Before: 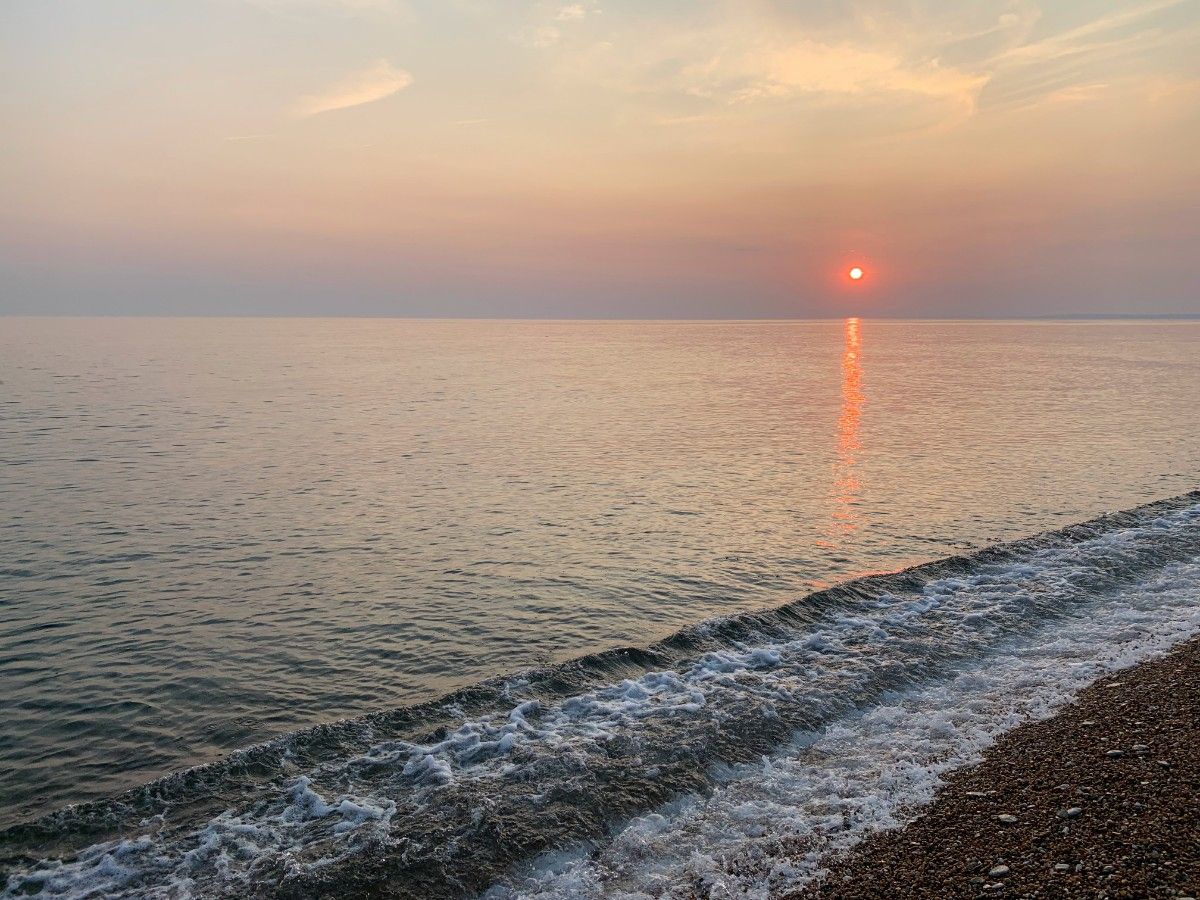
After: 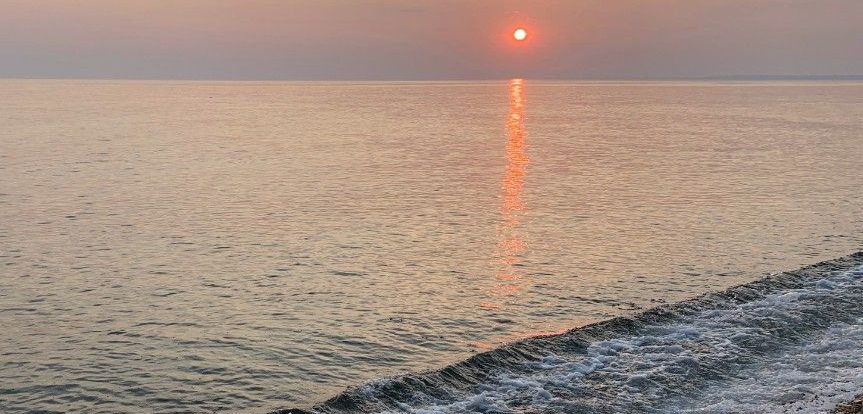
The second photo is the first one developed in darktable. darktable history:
crop and rotate: left 28.064%, top 26.625%, bottom 27.351%
contrast brightness saturation: saturation -0.06
